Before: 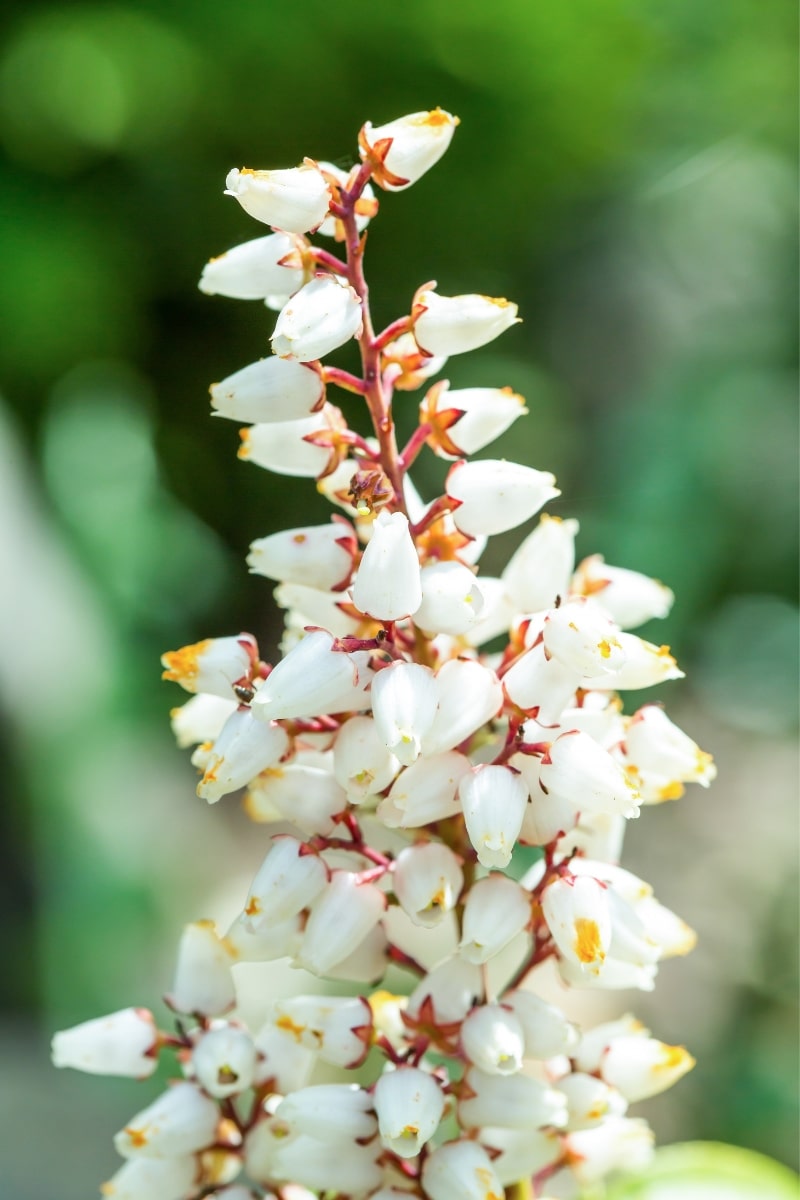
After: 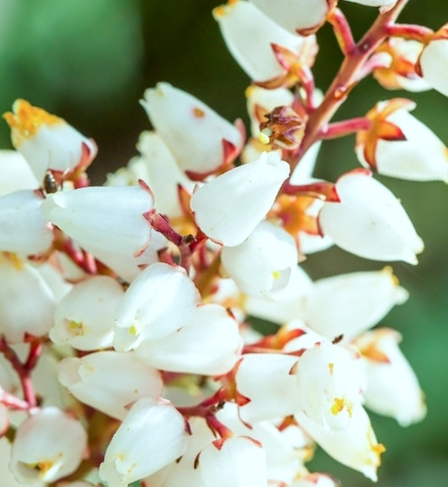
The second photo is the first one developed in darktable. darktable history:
color correction: highlights a* -4.93, highlights b* -3.47, shadows a* 4.1, shadows b* 4.52
crop and rotate: angle -44.75°, top 16.594%, right 0.917%, bottom 11.629%
